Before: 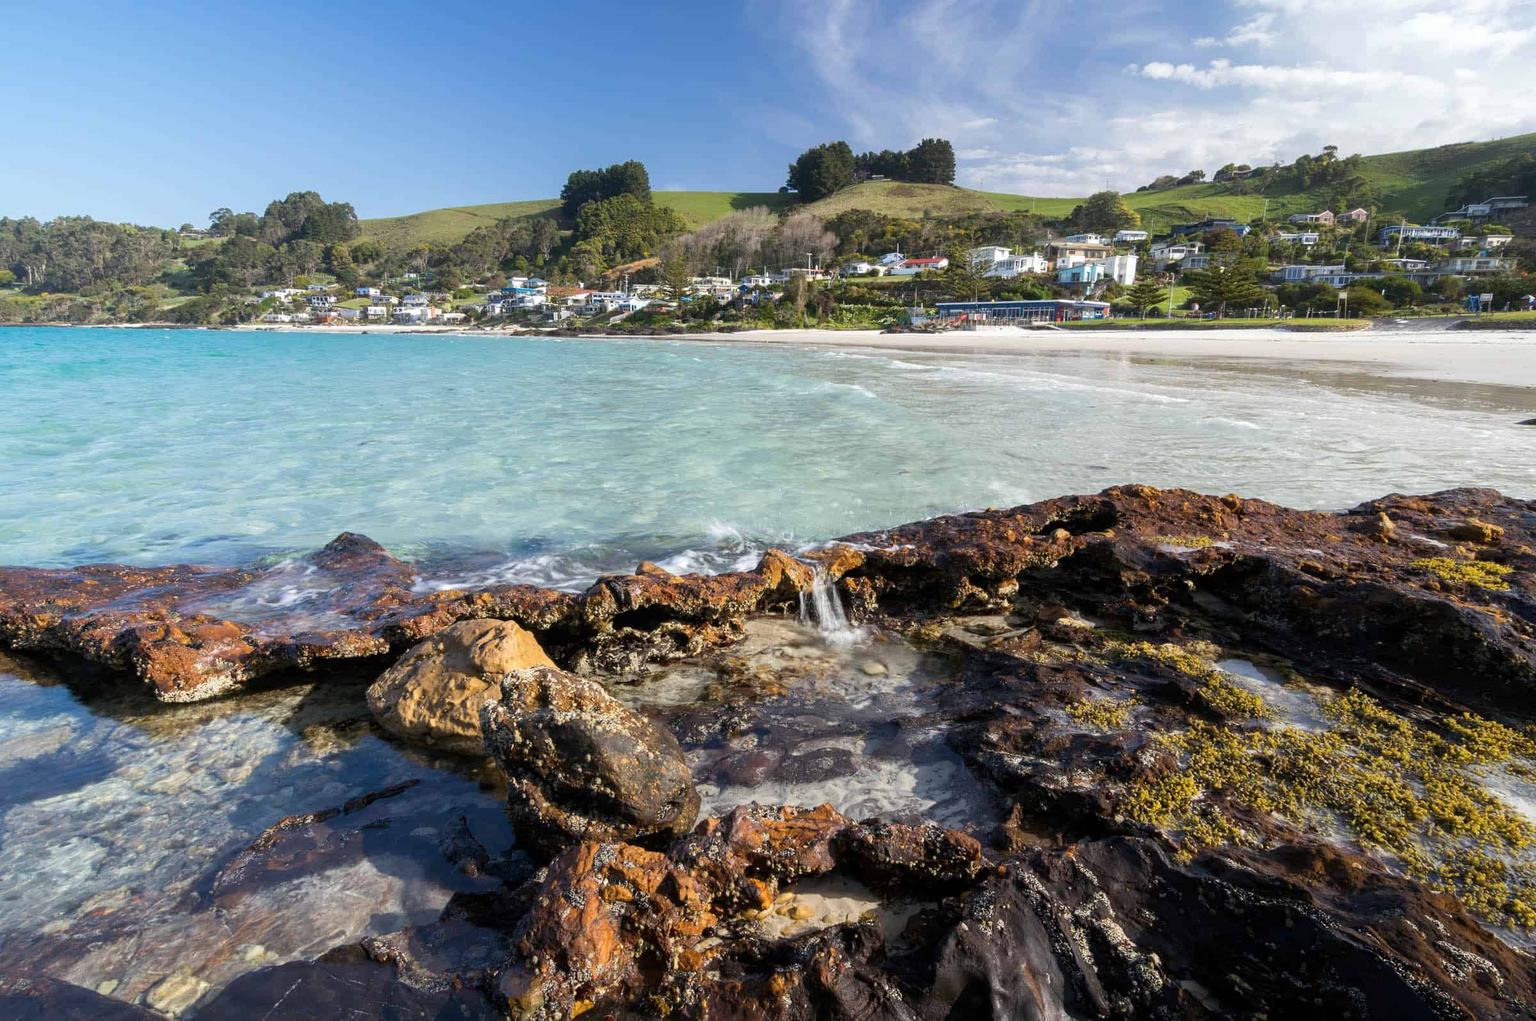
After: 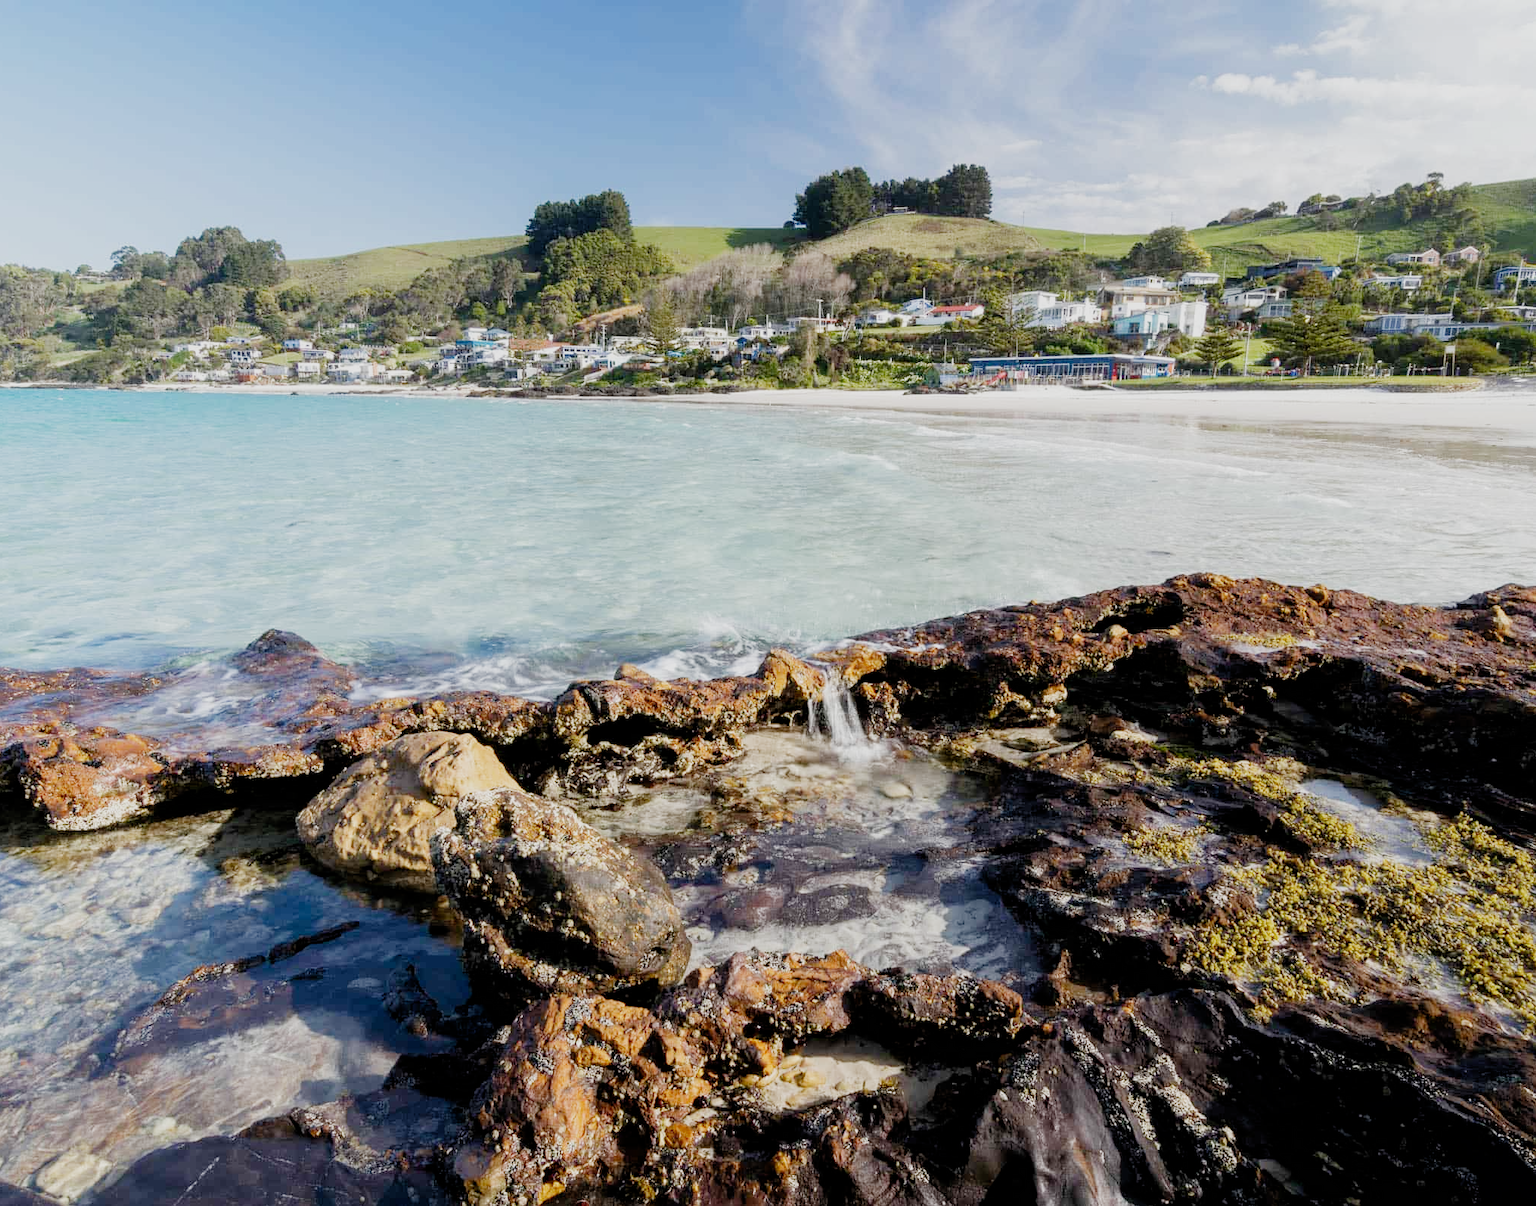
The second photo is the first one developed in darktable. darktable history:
filmic rgb: black relative exposure -7.11 EV, white relative exposure 5.34 EV, hardness 3.03, preserve chrominance no, color science v4 (2020), contrast in shadows soft
crop: left 7.569%, right 7.791%
exposure: black level correction 0, exposure 0.697 EV, compensate highlight preservation false
